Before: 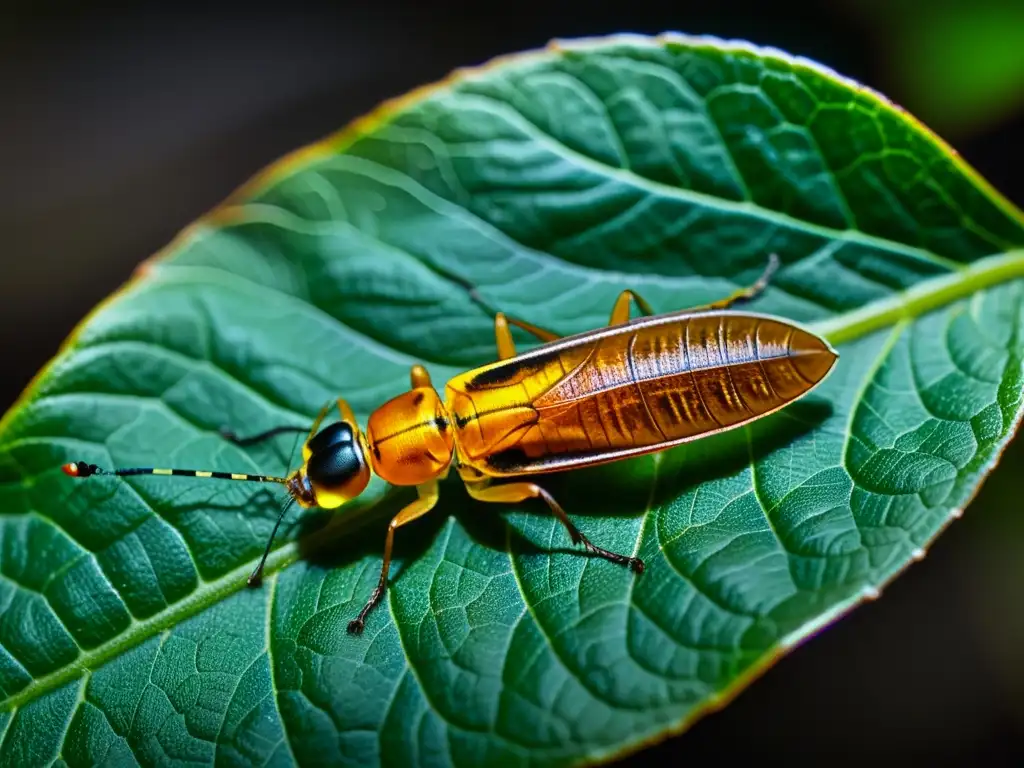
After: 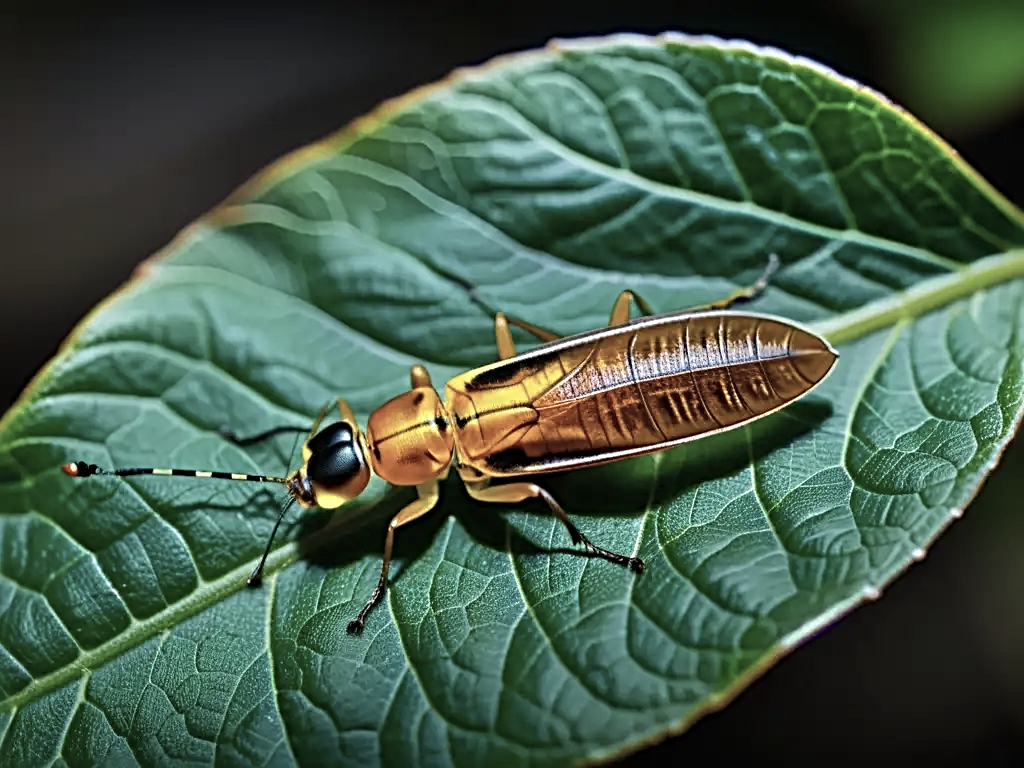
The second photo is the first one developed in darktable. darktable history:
color calibration: illuminant same as pipeline (D50), adaptation none (bypass), x 0.333, y 0.334, temperature 5015.43 K, saturation algorithm version 1 (2020)
color correction: highlights b* -0.031, saturation 0.602
sharpen: radius 3.95
shadows and highlights: shadows 8.8, white point adjustment 0.898, highlights -38.56
